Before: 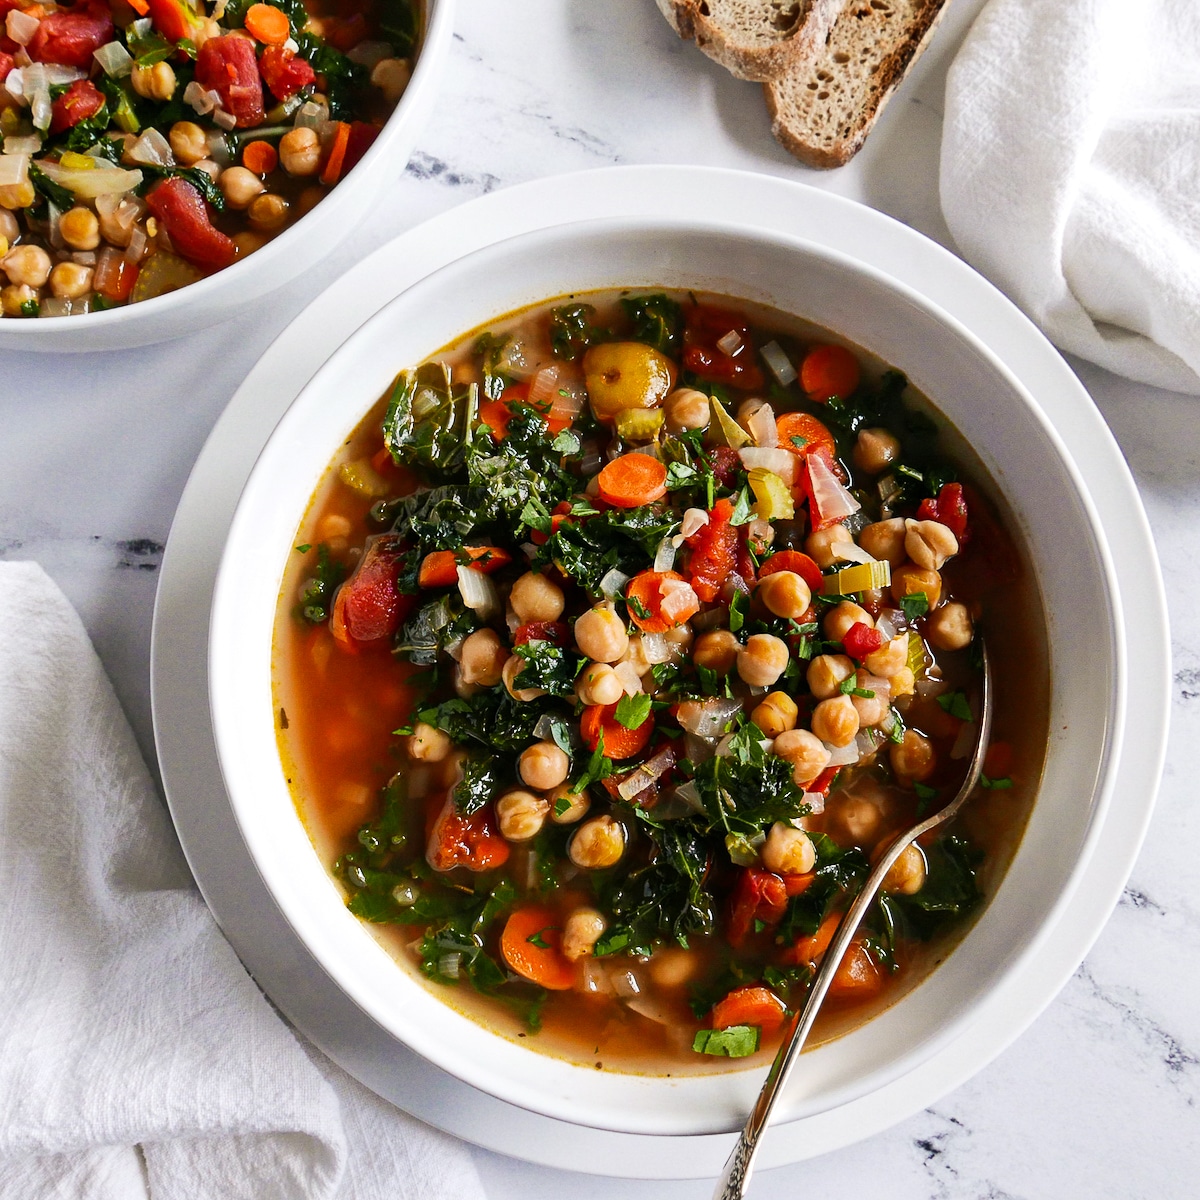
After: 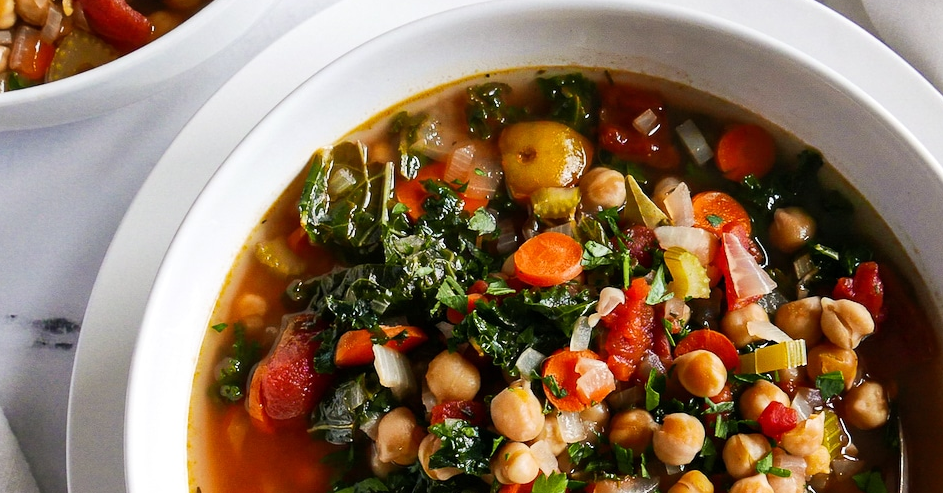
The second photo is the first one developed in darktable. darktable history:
crop: left 7.062%, top 18.497%, right 14.287%, bottom 40.419%
